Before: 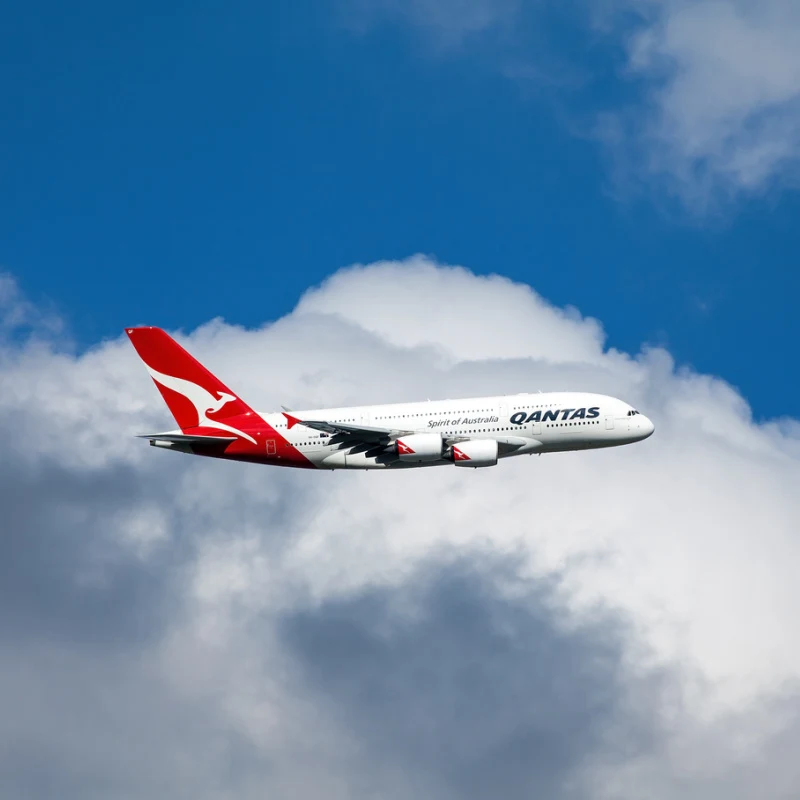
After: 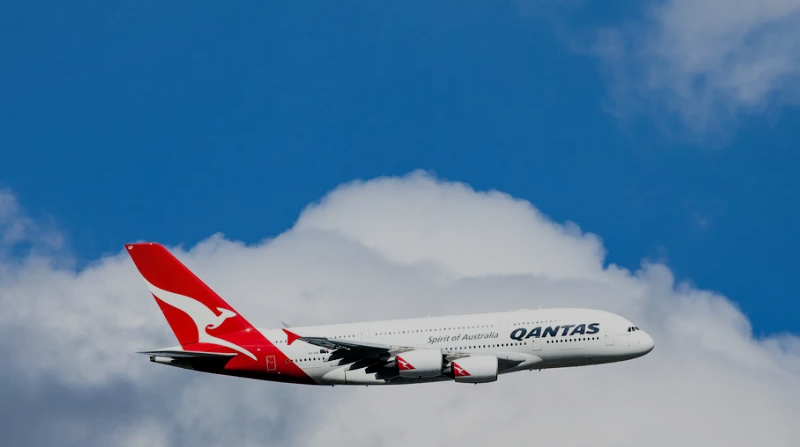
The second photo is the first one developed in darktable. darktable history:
filmic rgb: black relative exposure -7.23 EV, white relative exposure 5.34 EV, threshold 5.97 EV, hardness 3.03, enable highlight reconstruction true
shadows and highlights: radius 136.52, soften with gaussian
crop and rotate: top 10.536%, bottom 33.523%
